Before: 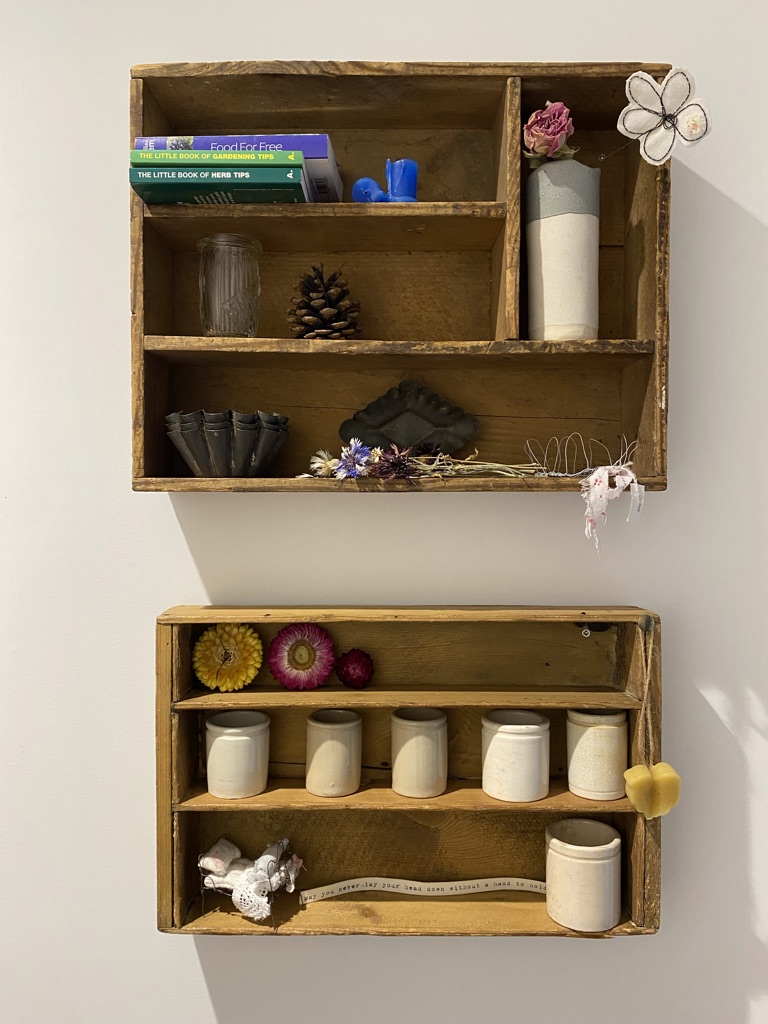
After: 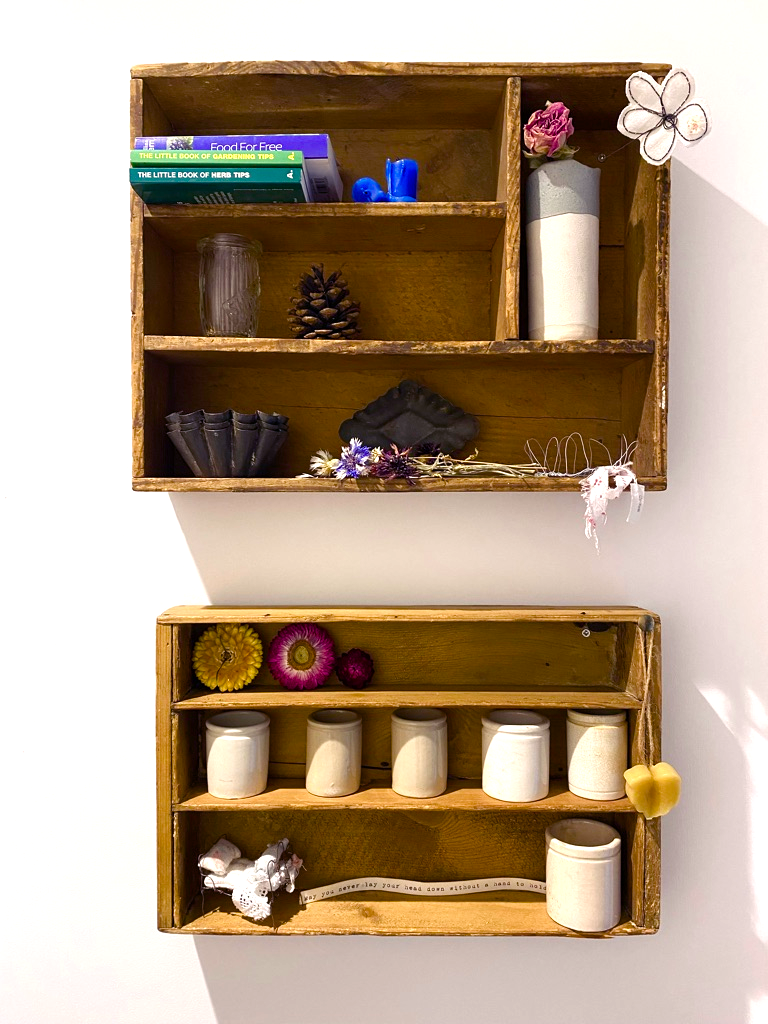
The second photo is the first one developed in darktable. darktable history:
levels: mode automatic, levels [0.052, 0.496, 0.908]
color balance rgb: shadows lift › luminance -21.74%, shadows lift › chroma 8.678%, shadows lift › hue 284.8°, power › chroma 0.485%, power › hue 215.35°, highlights gain › chroma 1.457%, highlights gain › hue 310.28°, perceptual saturation grading › global saturation 20%, perceptual saturation grading › highlights -50.035%, perceptual saturation grading › shadows 30.765%, perceptual brilliance grading › global brilliance 17.459%, global vibrance 19.669%
